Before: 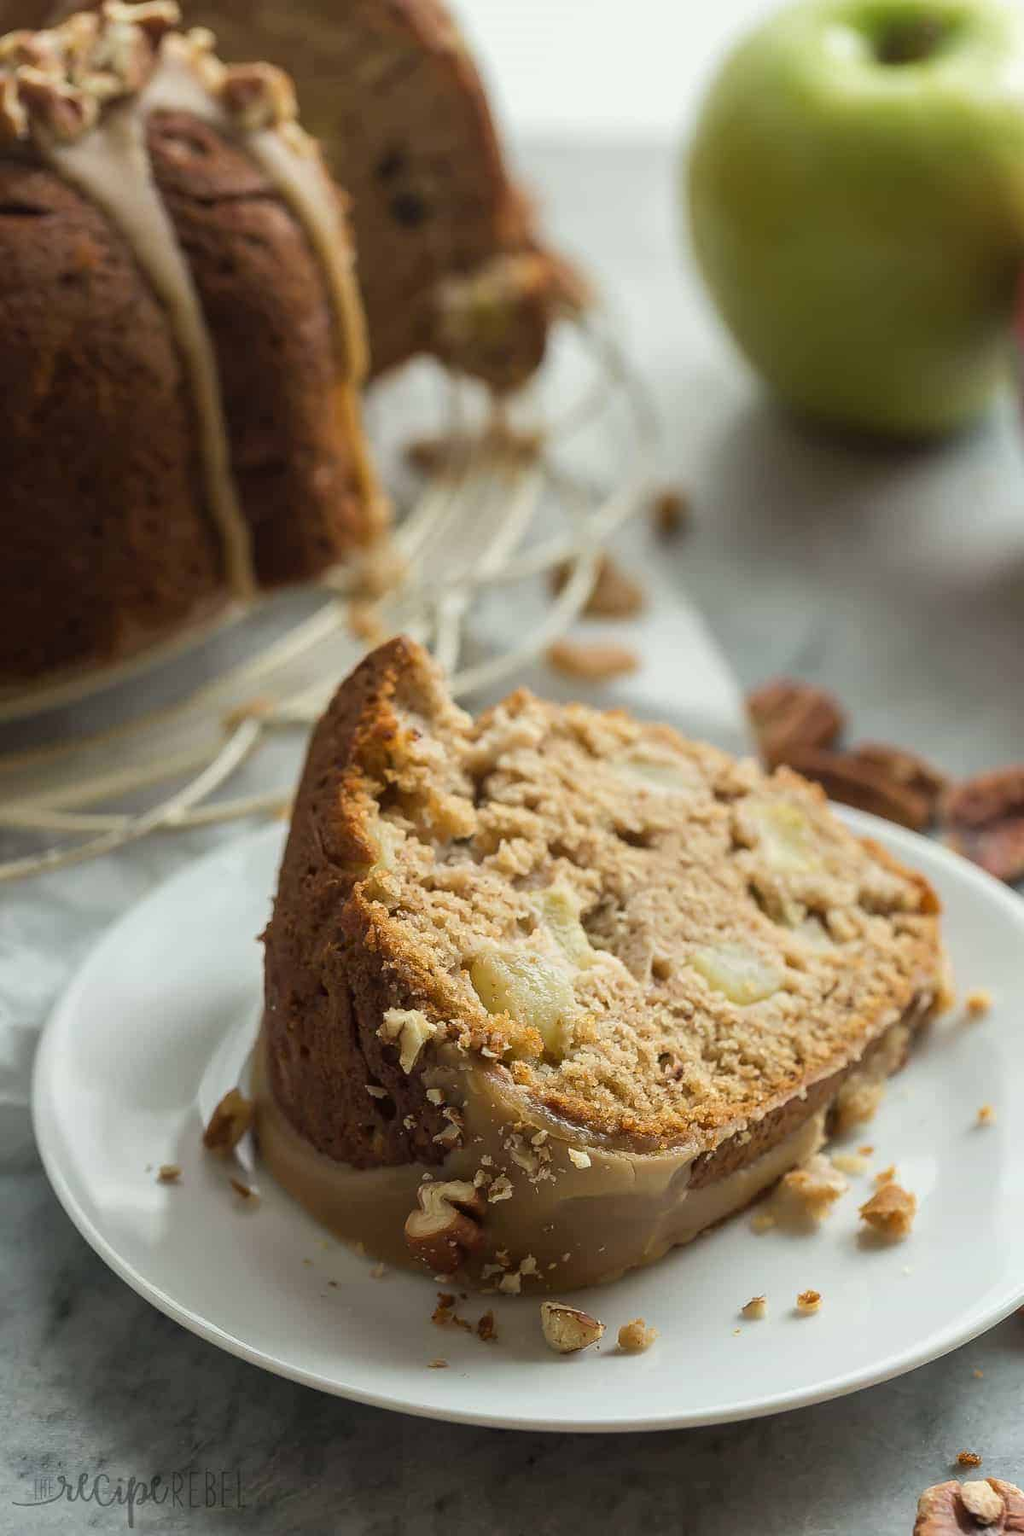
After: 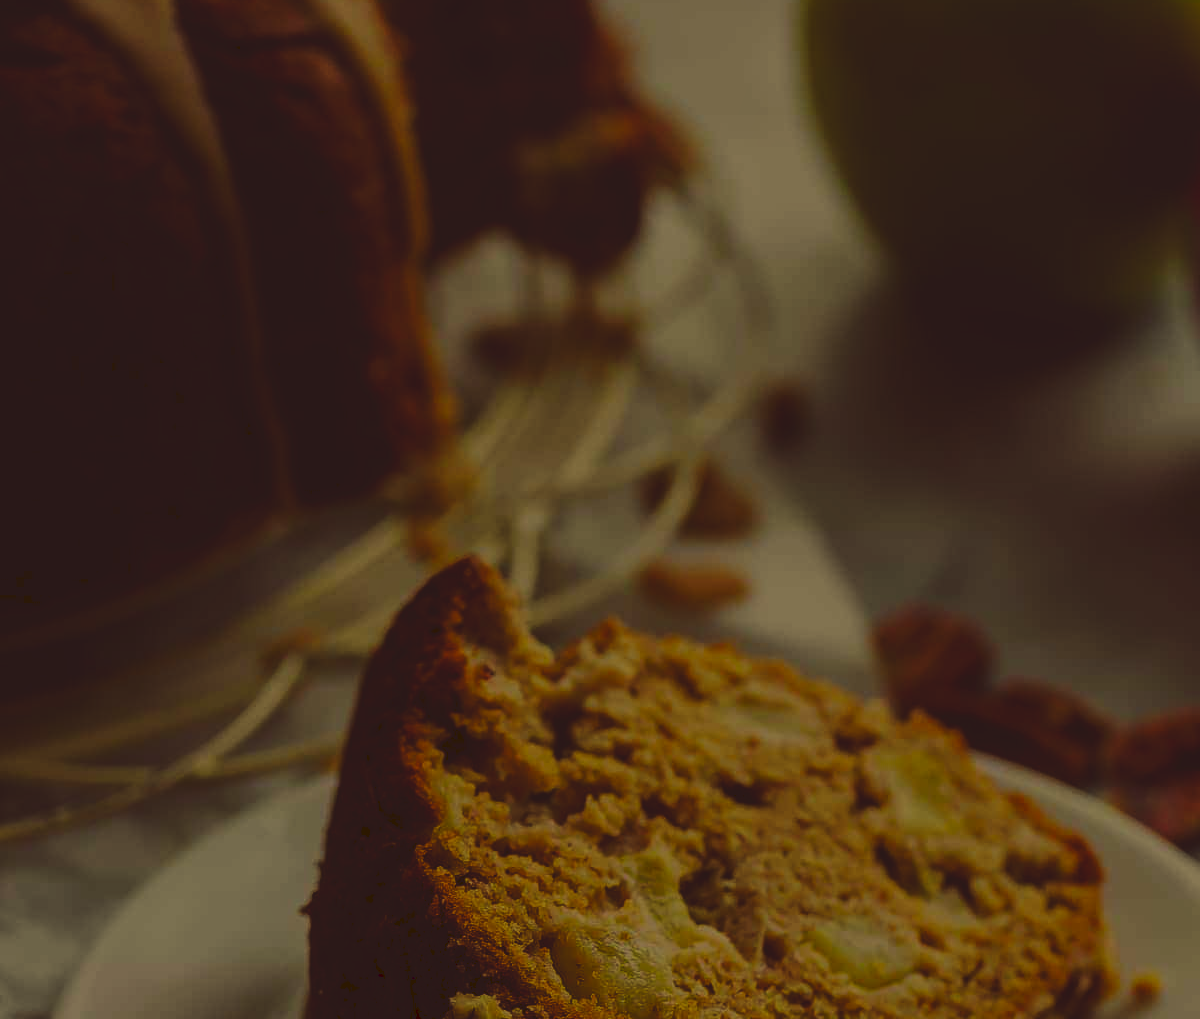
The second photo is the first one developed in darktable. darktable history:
tone curve: curves: ch0 [(0, 0) (0.003, 0.108) (0.011, 0.108) (0.025, 0.108) (0.044, 0.113) (0.069, 0.113) (0.1, 0.121) (0.136, 0.136) (0.177, 0.16) (0.224, 0.192) (0.277, 0.246) (0.335, 0.324) (0.399, 0.419) (0.468, 0.518) (0.543, 0.622) (0.623, 0.721) (0.709, 0.815) (0.801, 0.893) (0.898, 0.949) (1, 1)], preserve colors none
crop and rotate: top 10.544%, bottom 32.834%
local contrast: detail 109%
color balance rgb: perceptual saturation grading › global saturation 39.552%
tone equalizer: mask exposure compensation -0.512 EV
exposure: exposure -2.435 EV, compensate exposure bias true, compensate highlight preservation false
color correction: highlights a* -0.422, highlights b* 39.81, shadows a* 9.85, shadows b* -0.709
